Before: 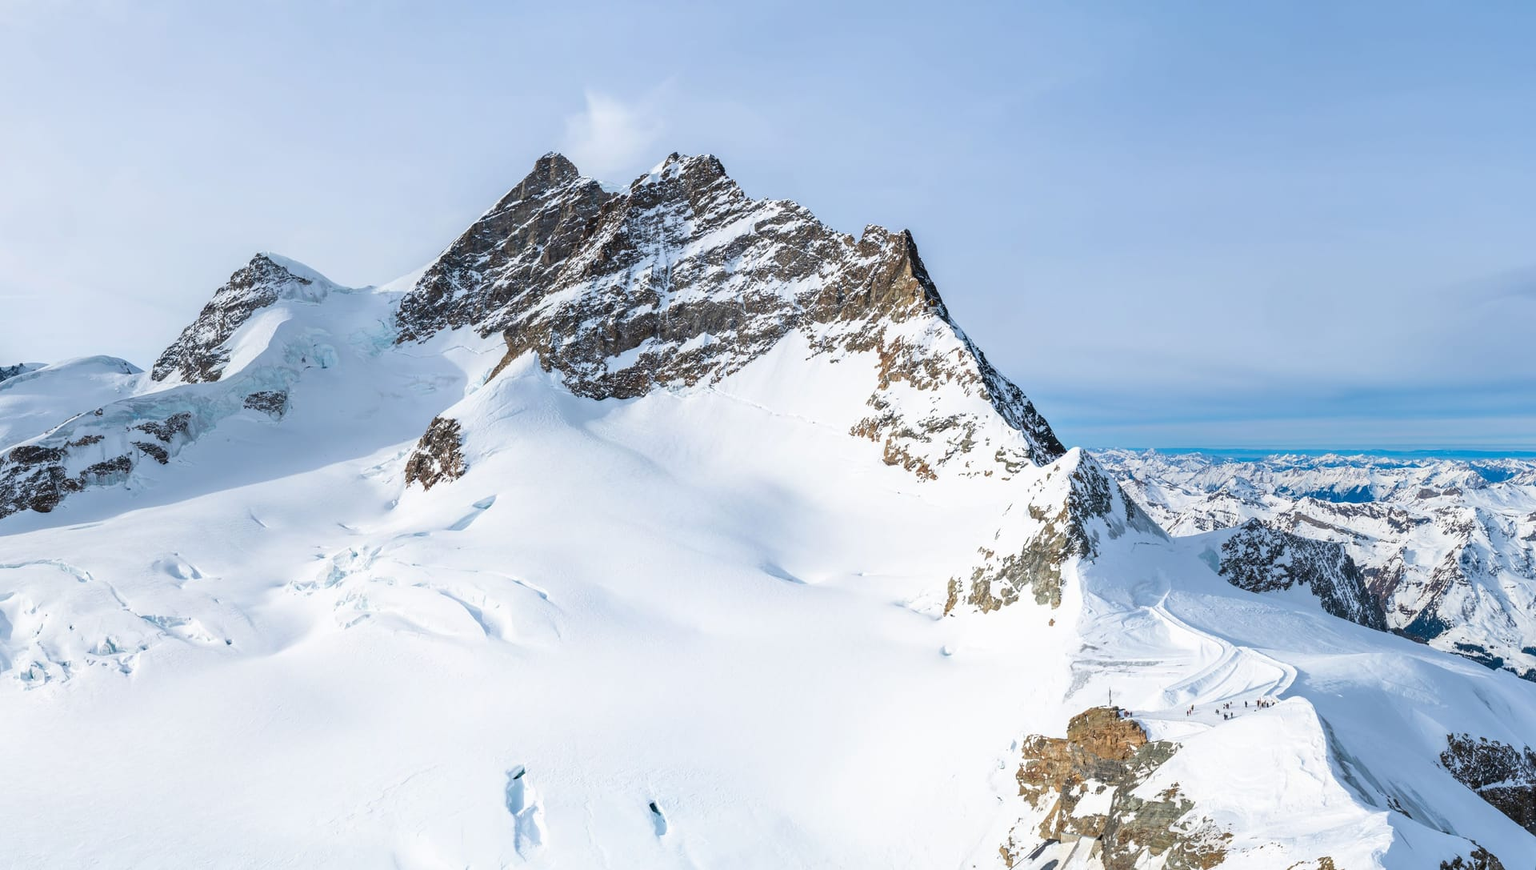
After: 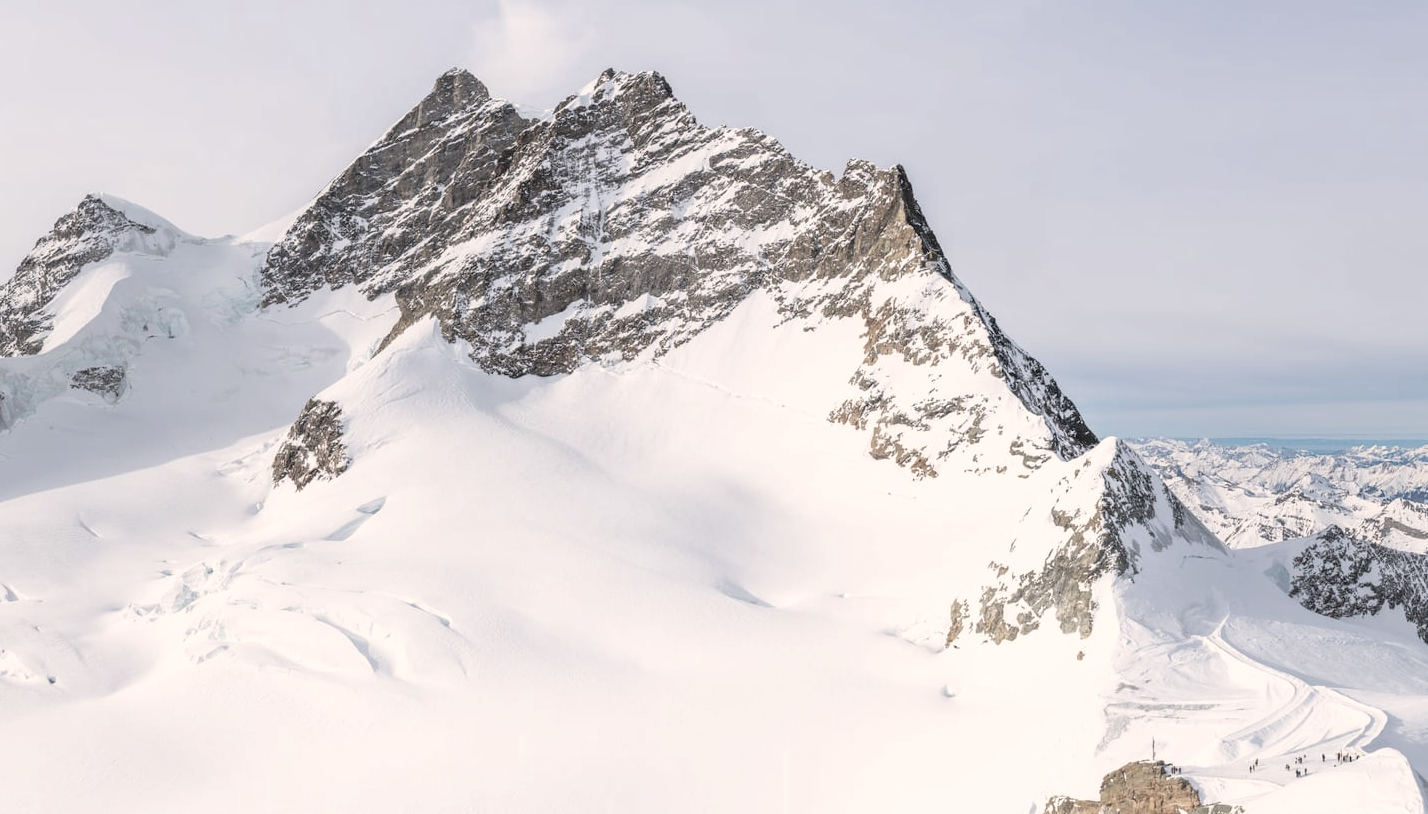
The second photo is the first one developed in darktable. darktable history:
color correction: highlights a* 3.77, highlights b* 5.09
contrast brightness saturation: brightness 0.188, saturation -0.494
crop and rotate: left 12.199%, top 11.361%, right 13.415%, bottom 13.671%
